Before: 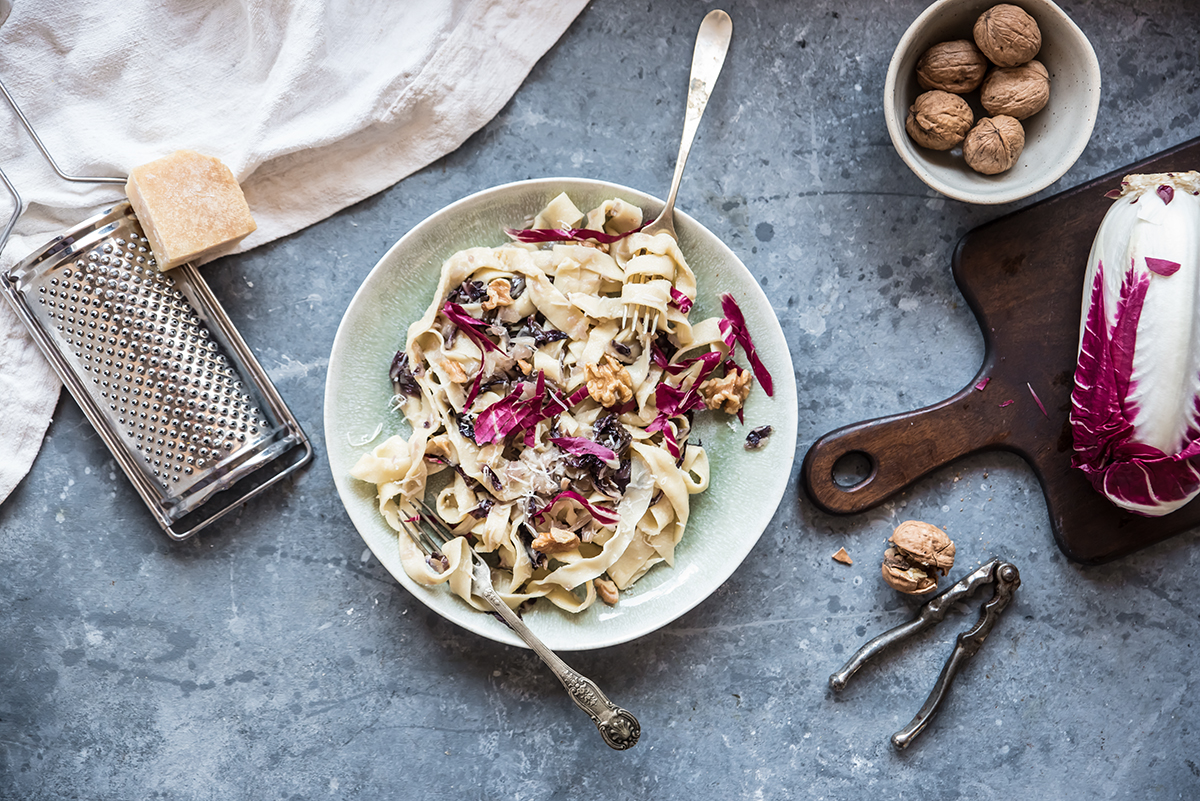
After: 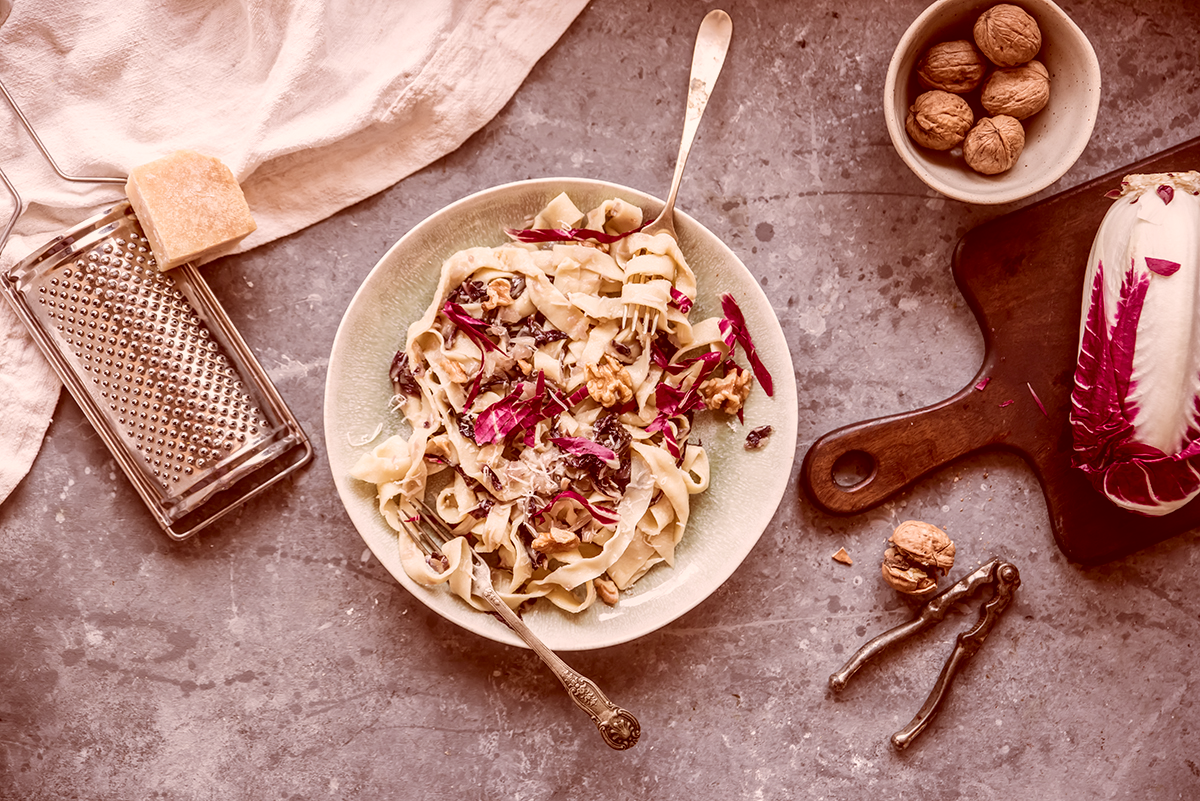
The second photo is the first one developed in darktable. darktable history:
local contrast: detail 110%
color correction: highlights a* 9.53, highlights b* 8.82, shadows a* 39.29, shadows b* 39.63, saturation 0.8
